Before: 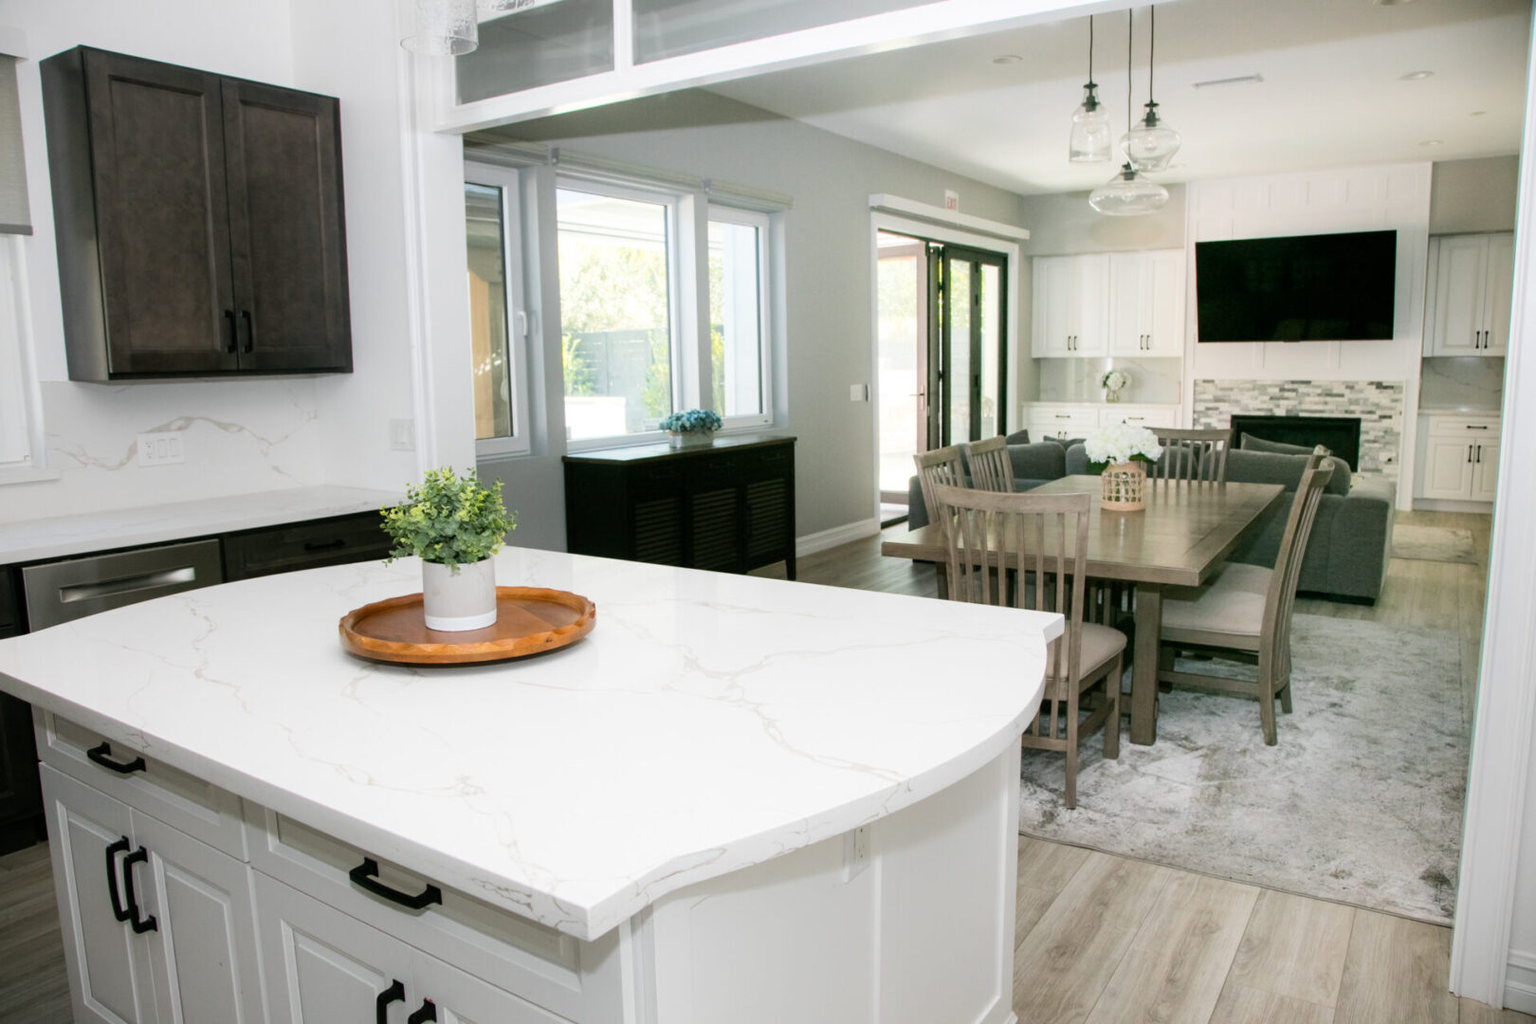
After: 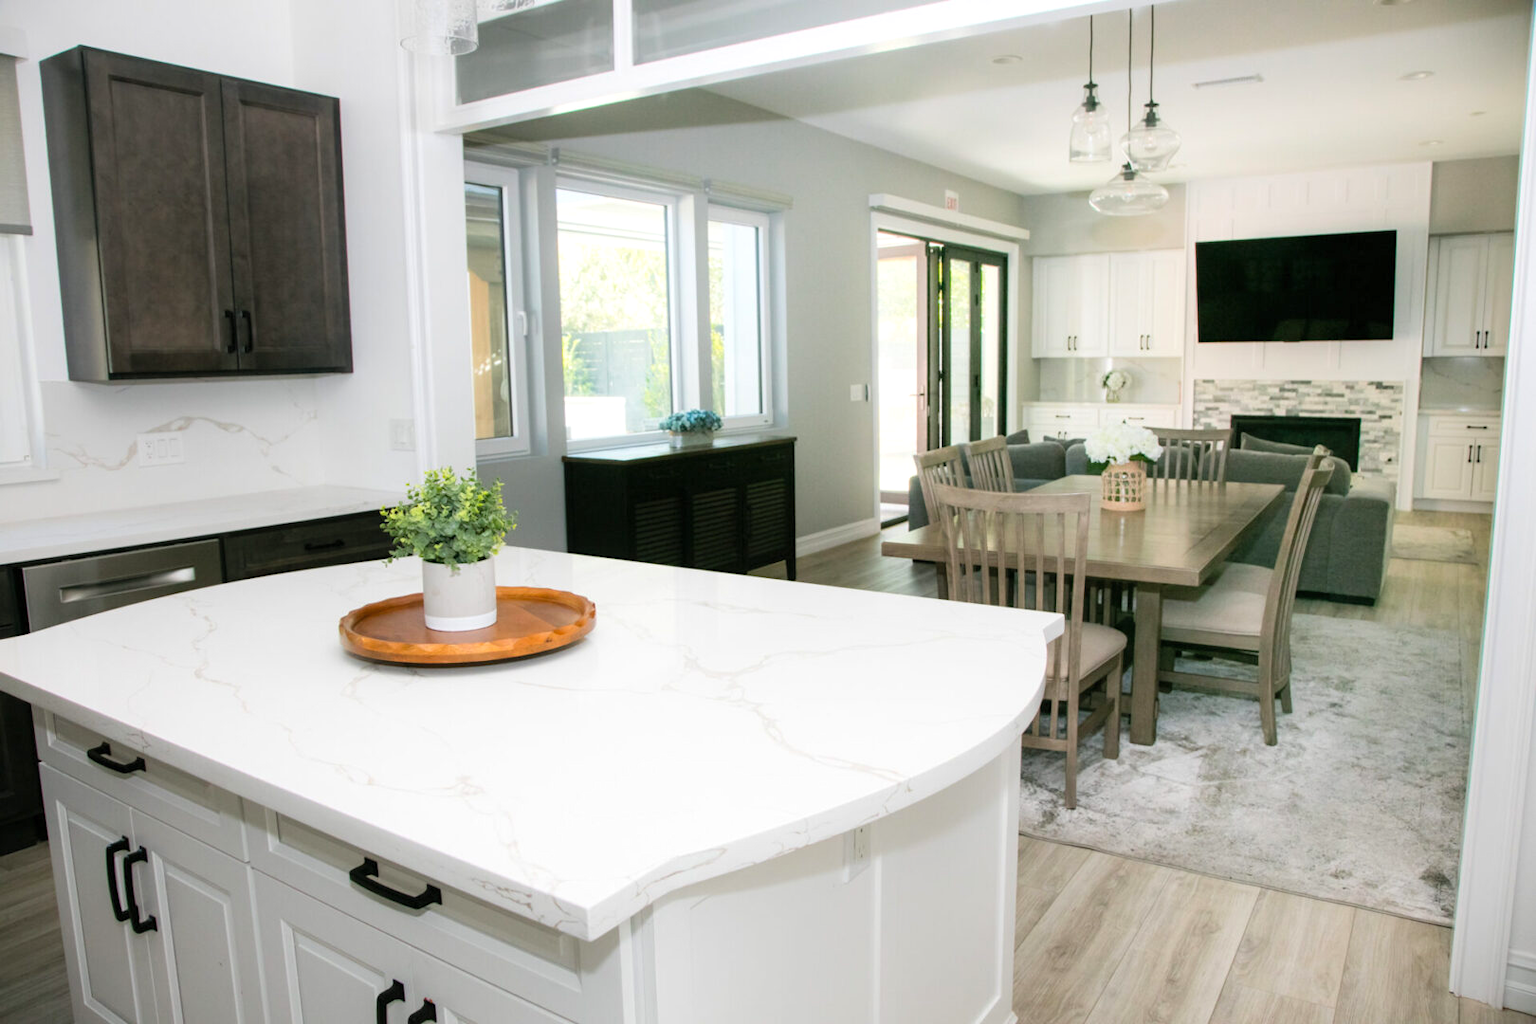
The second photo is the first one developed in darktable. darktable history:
exposure: exposure 0.081 EV, compensate highlight preservation false
contrast brightness saturation: contrast 0.03, brightness 0.06, saturation 0.13
